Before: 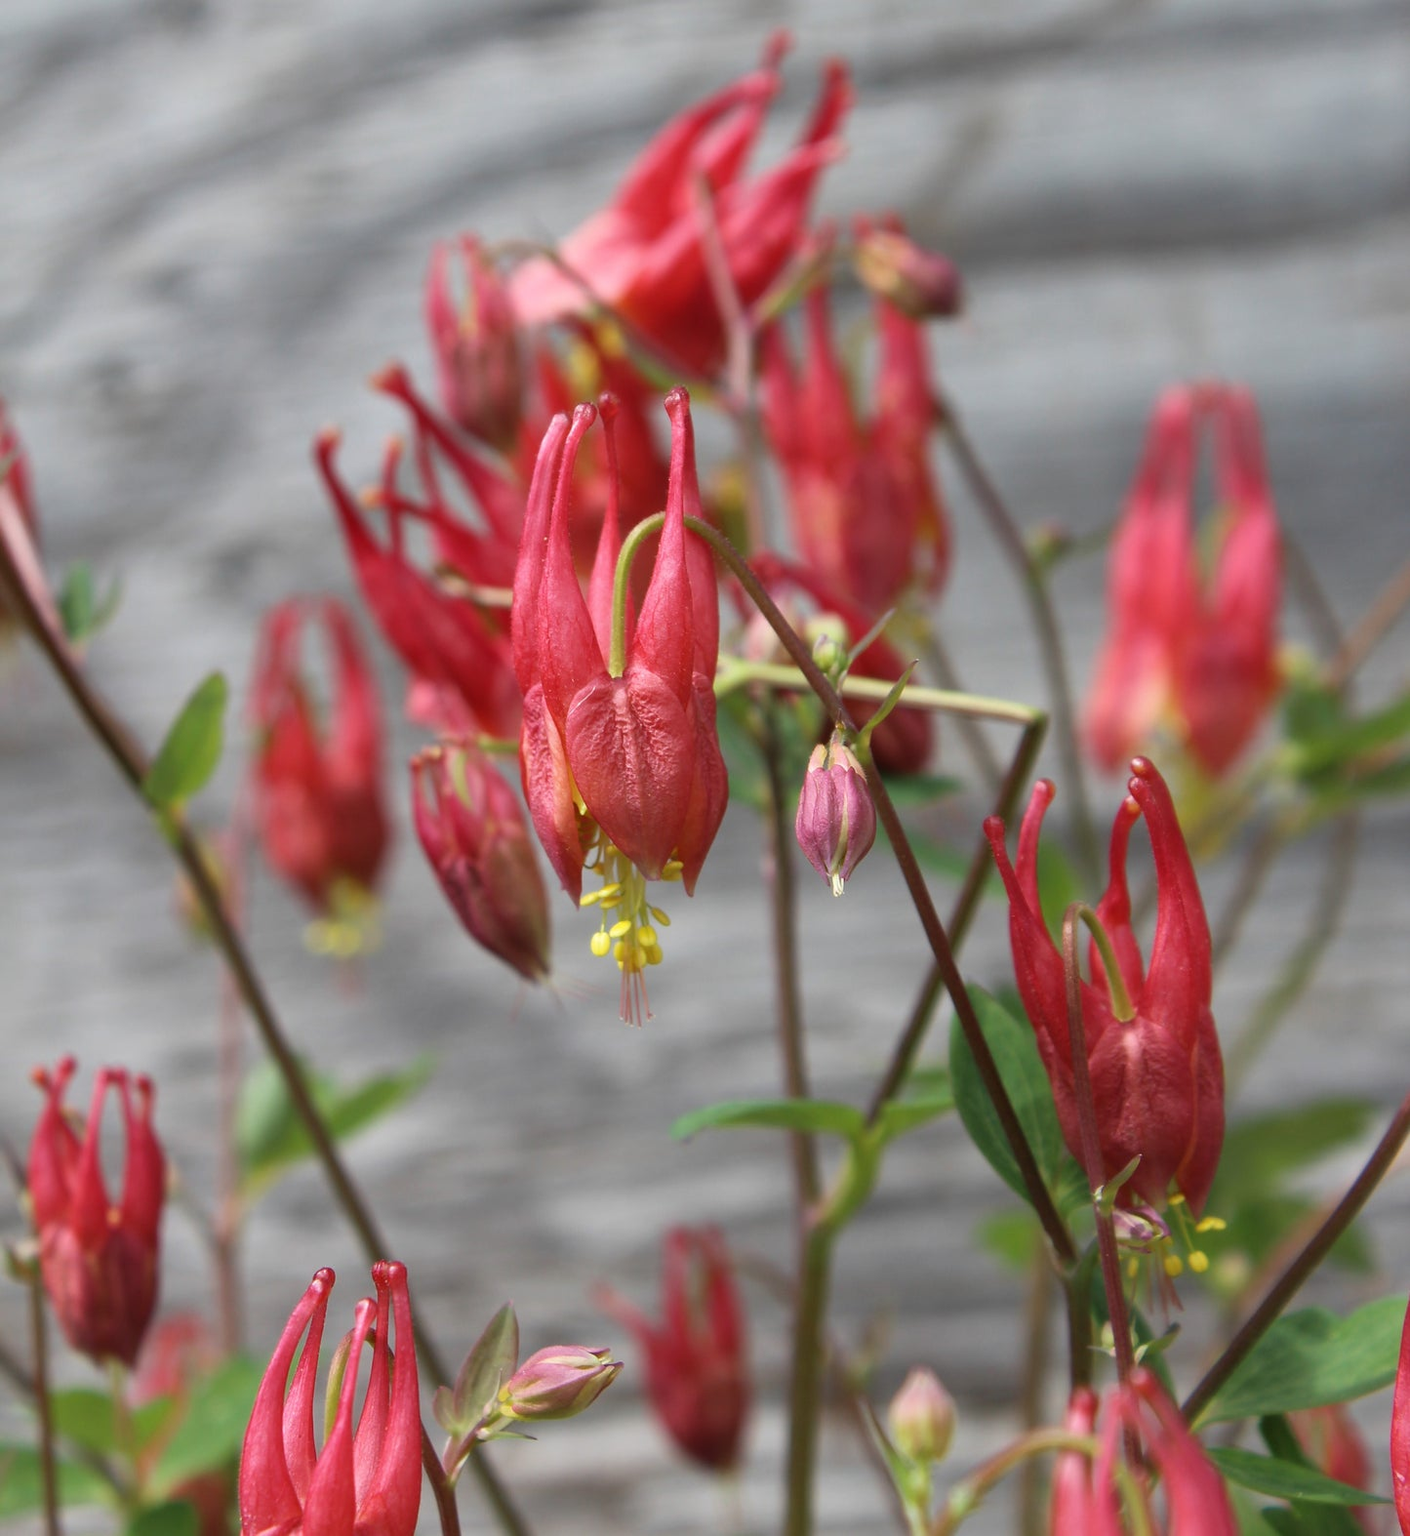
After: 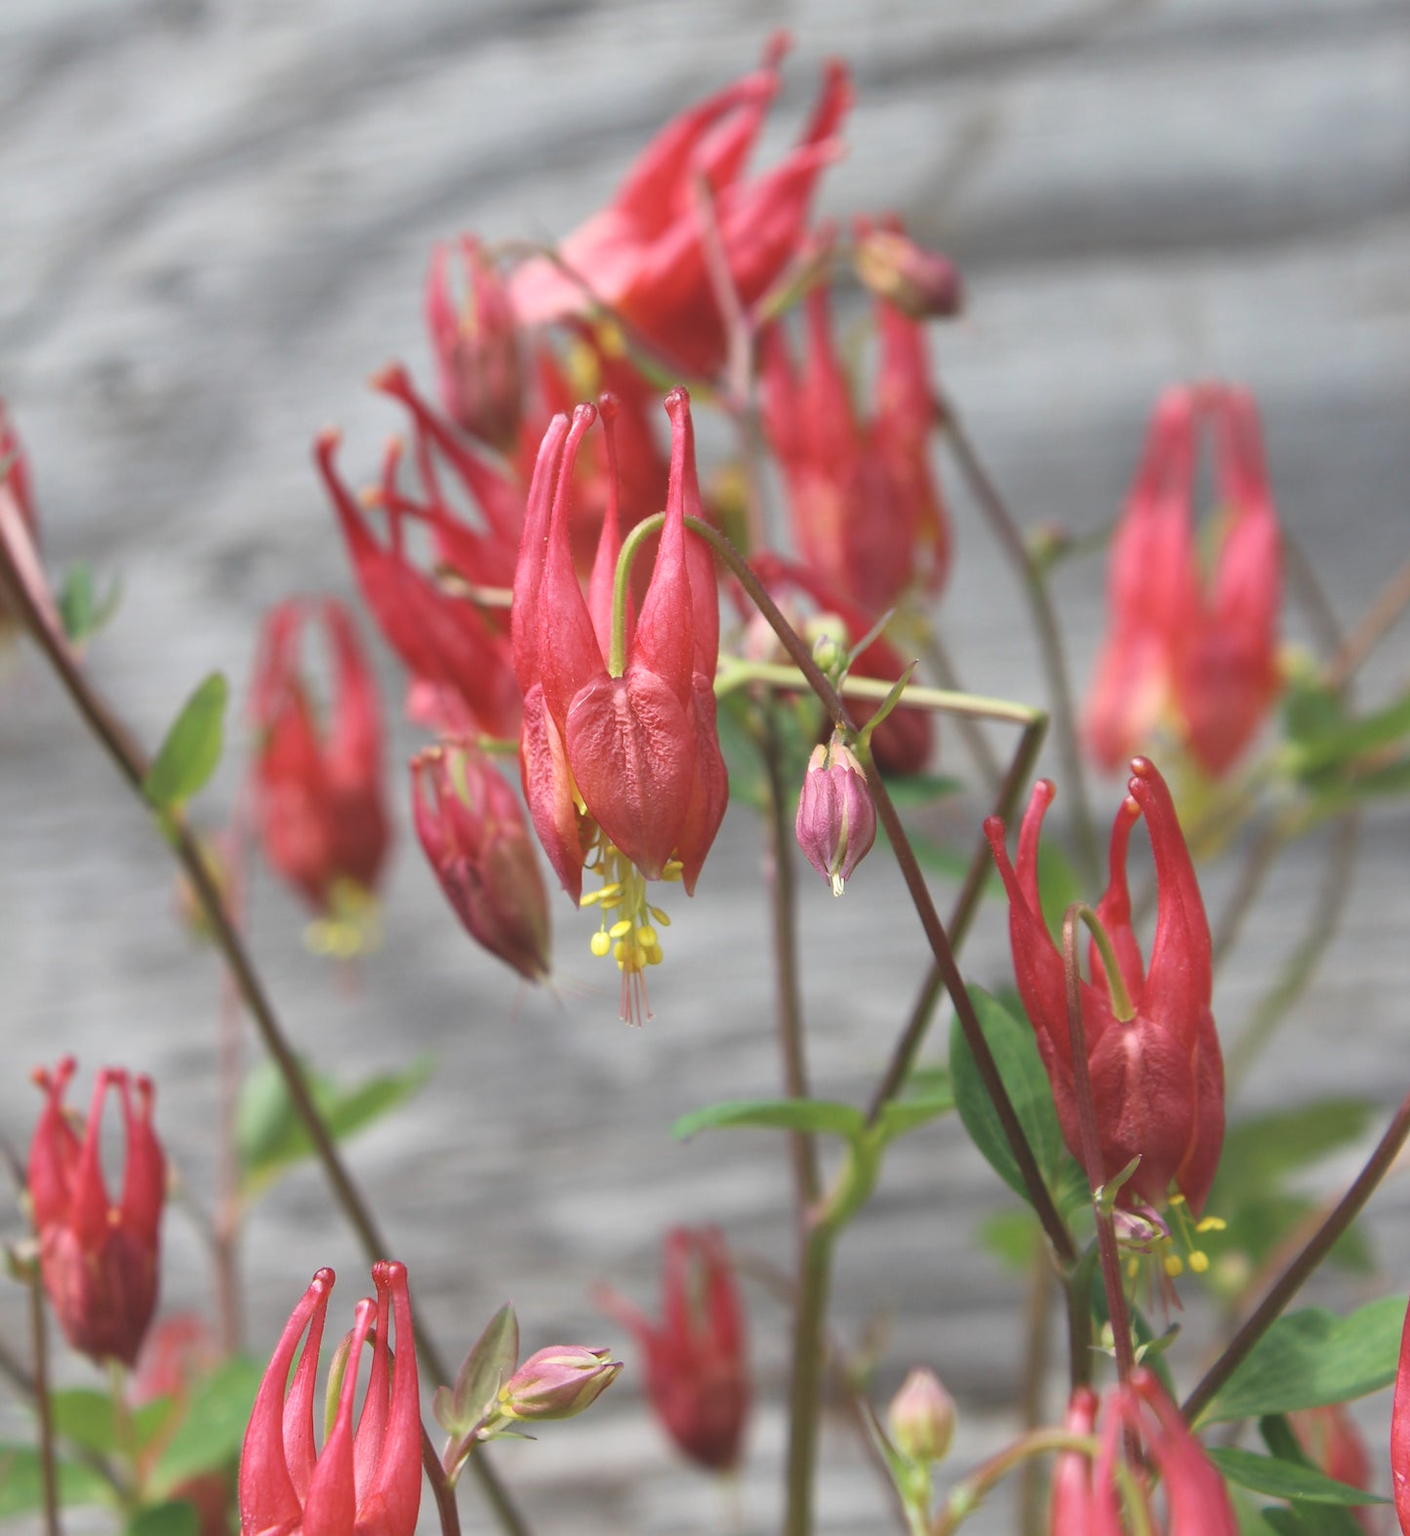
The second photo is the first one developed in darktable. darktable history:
exposure: exposure 0.3 EV, compensate highlight preservation false
color balance: lift [1.01, 1, 1, 1], gamma [1.097, 1, 1, 1], gain [0.85, 1, 1, 1]
